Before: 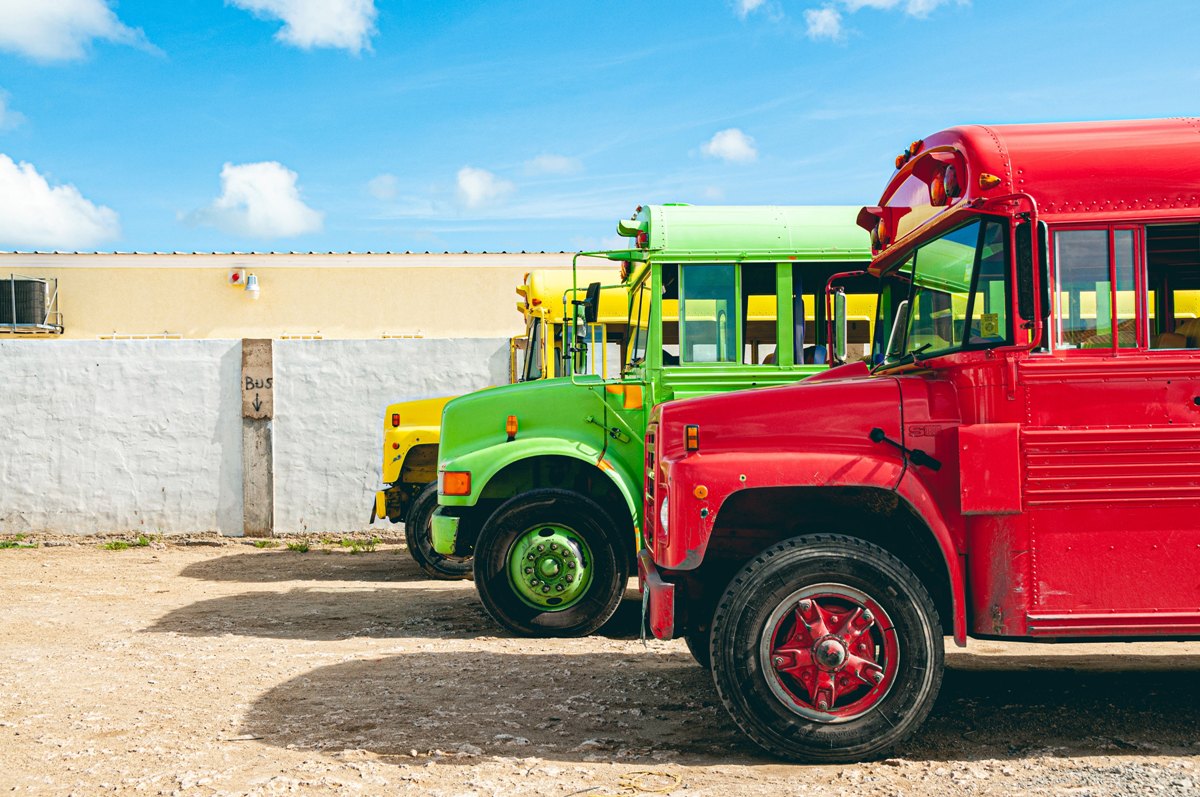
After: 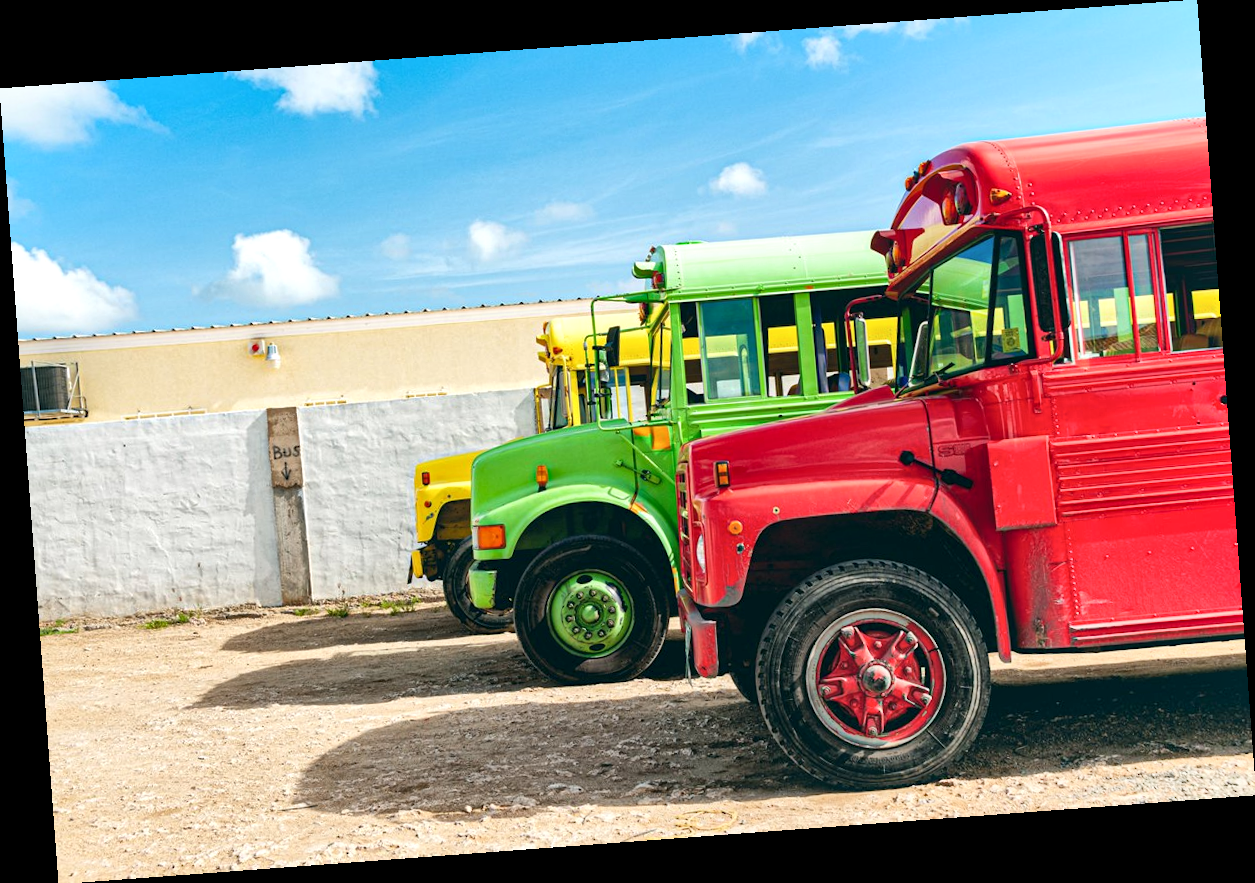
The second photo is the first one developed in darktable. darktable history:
rotate and perspective: rotation -4.25°, automatic cropping off
local contrast: mode bilateral grid, contrast 20, coarseness 50, detail 150%, midtone range 0.2
shadows and highlights: radius 264.75, soften with gaussian
